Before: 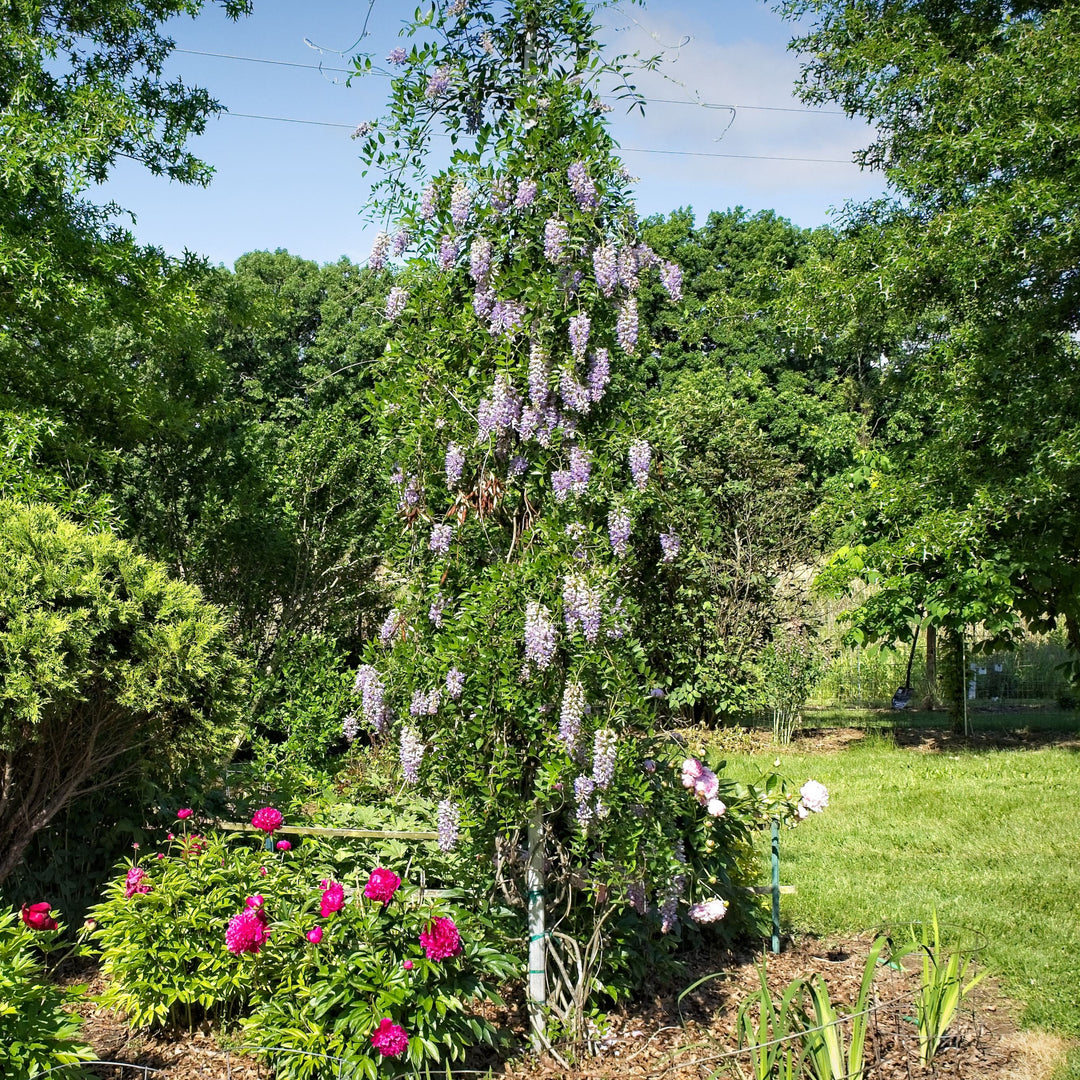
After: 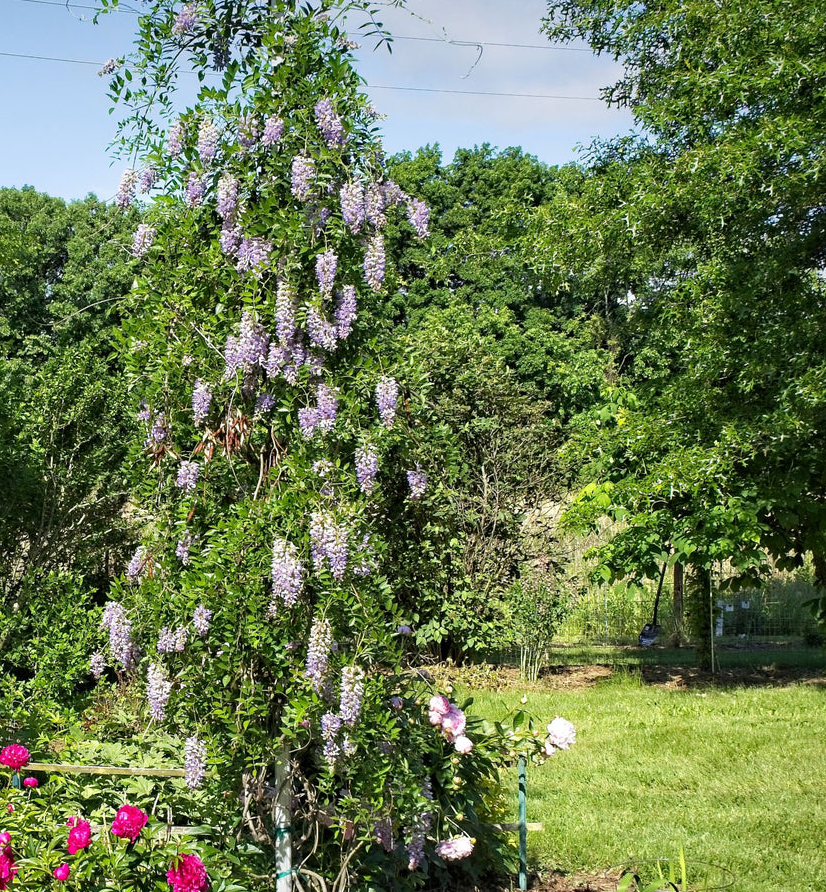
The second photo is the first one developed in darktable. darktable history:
crop: left 23.497%, top 5.851%, bottom 11.529%
